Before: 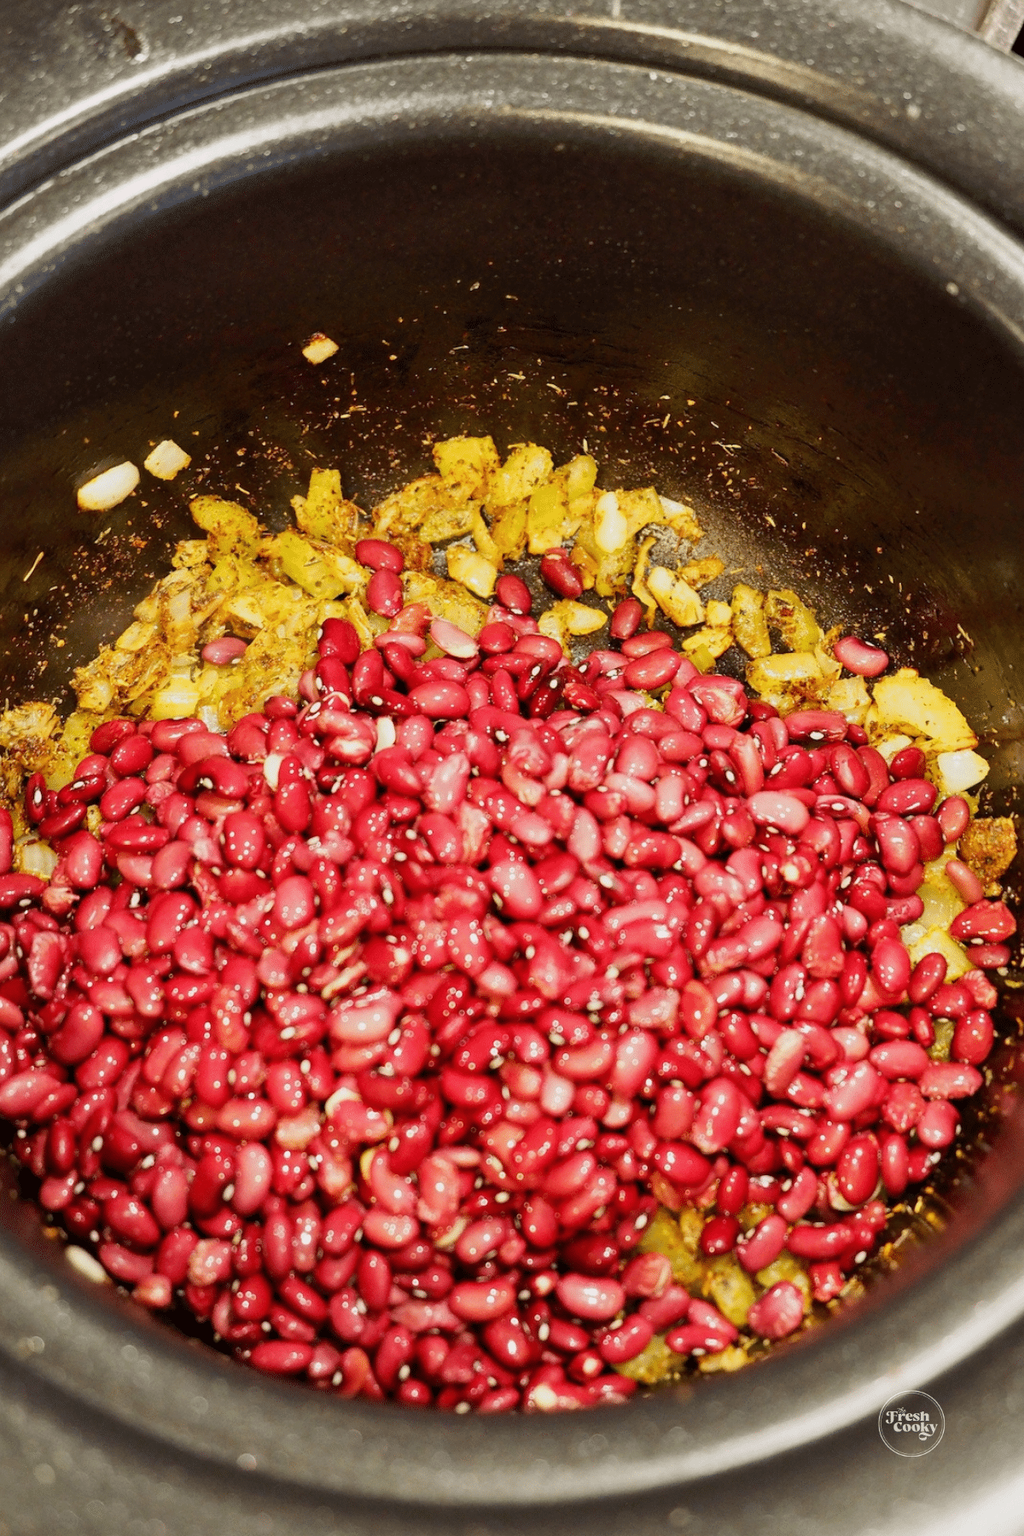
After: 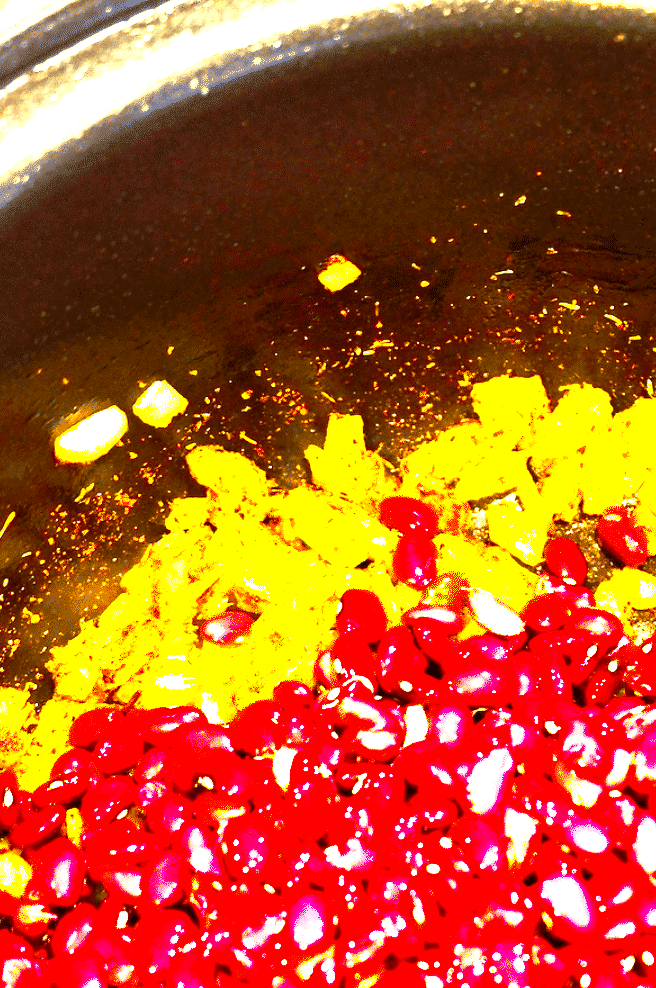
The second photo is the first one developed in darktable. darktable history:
crop and rotate: left 3.047%, top 7.509%, right 42.236%, bottom 37.598%
color correction: saturation 1.32
color balance rgb: perceptual saturation grading › global saturation 25%, perceptual brilliance grading › global brilliance 35%, perceptual brilliance grading › highlights 50%, perceptual brilliance grading › mid-tones 60%, perceptual brilliance grading › shadows 35%, global vibrance 20%
